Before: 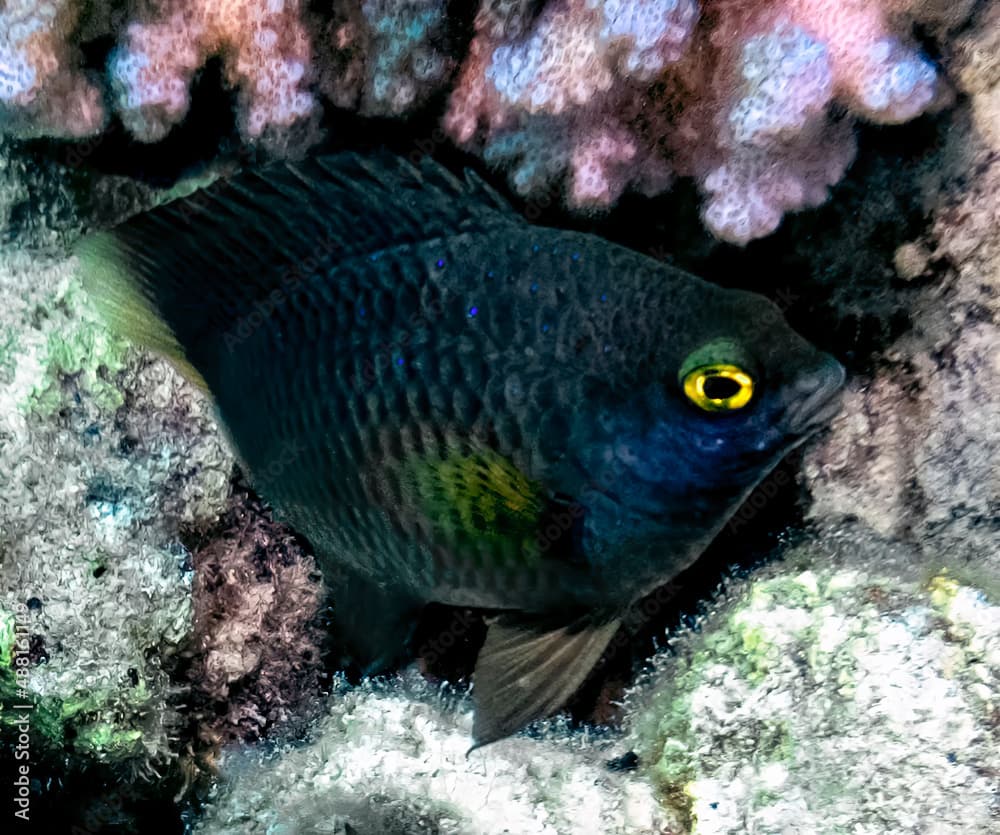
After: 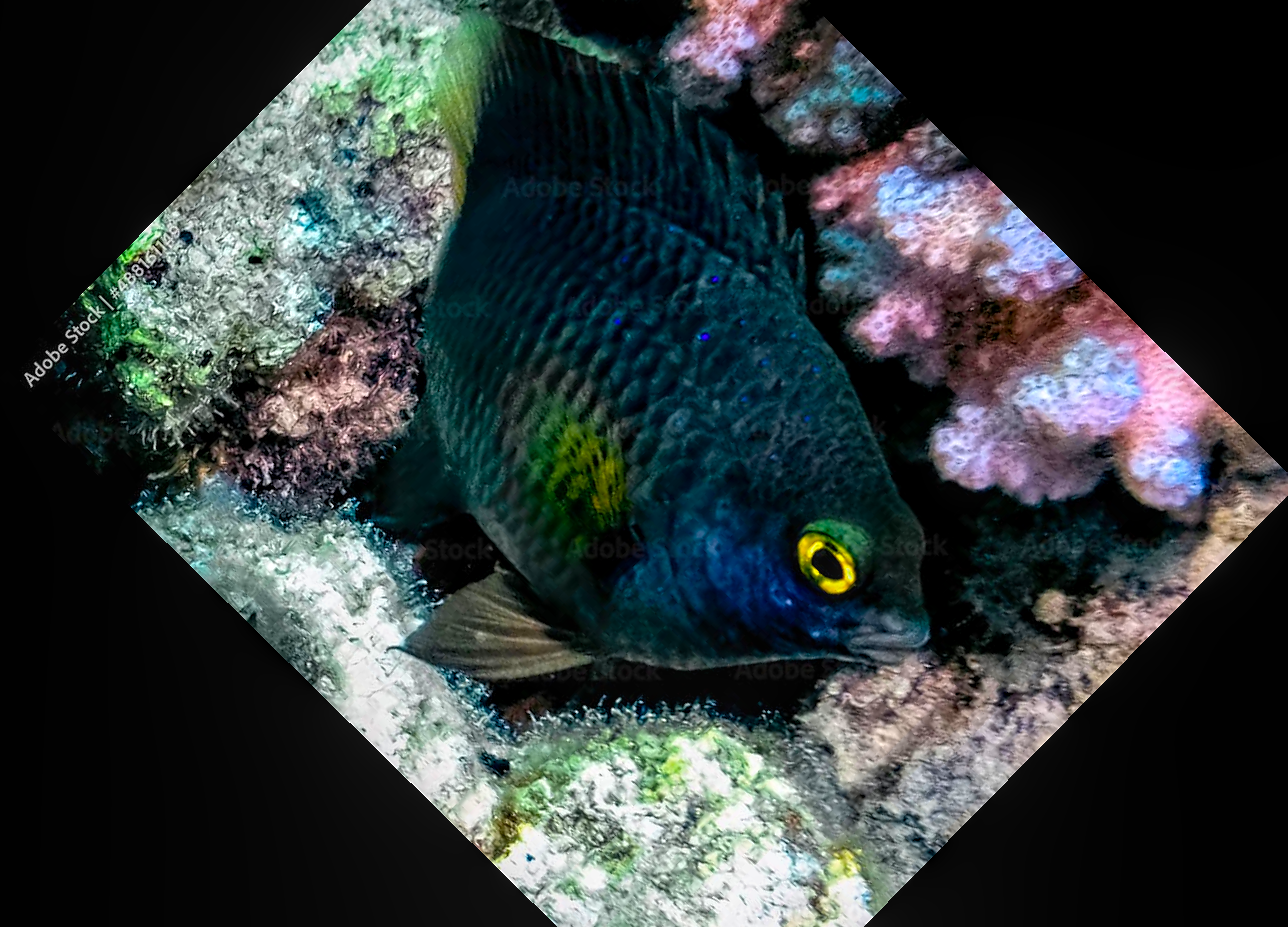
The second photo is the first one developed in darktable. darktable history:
crop and rotate: angle -44.53°, top 16.757%, right 0.789%, bottom 11.669%
color balance rgb: power › hue 308.59°, linear chroma grading › global chroma 8.65%, perceptual saturation grading › global saturation 29.504%, global vibrance 20%
local contrast: on, module defaults
sharpen: radius 1.004, threshold 1.105
